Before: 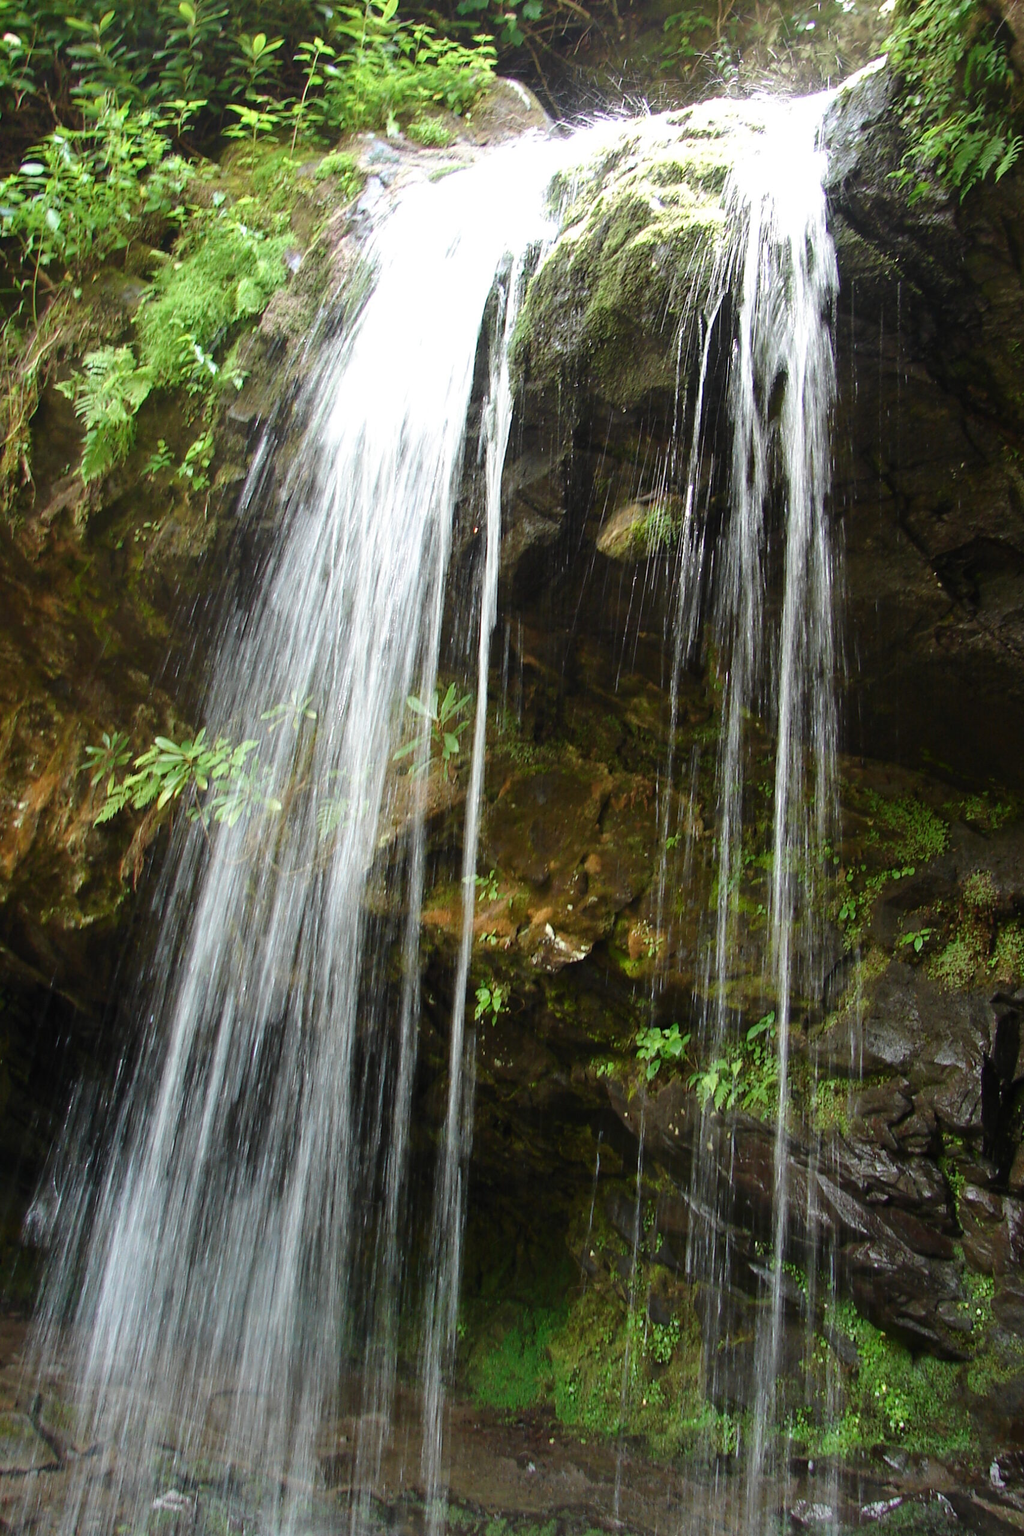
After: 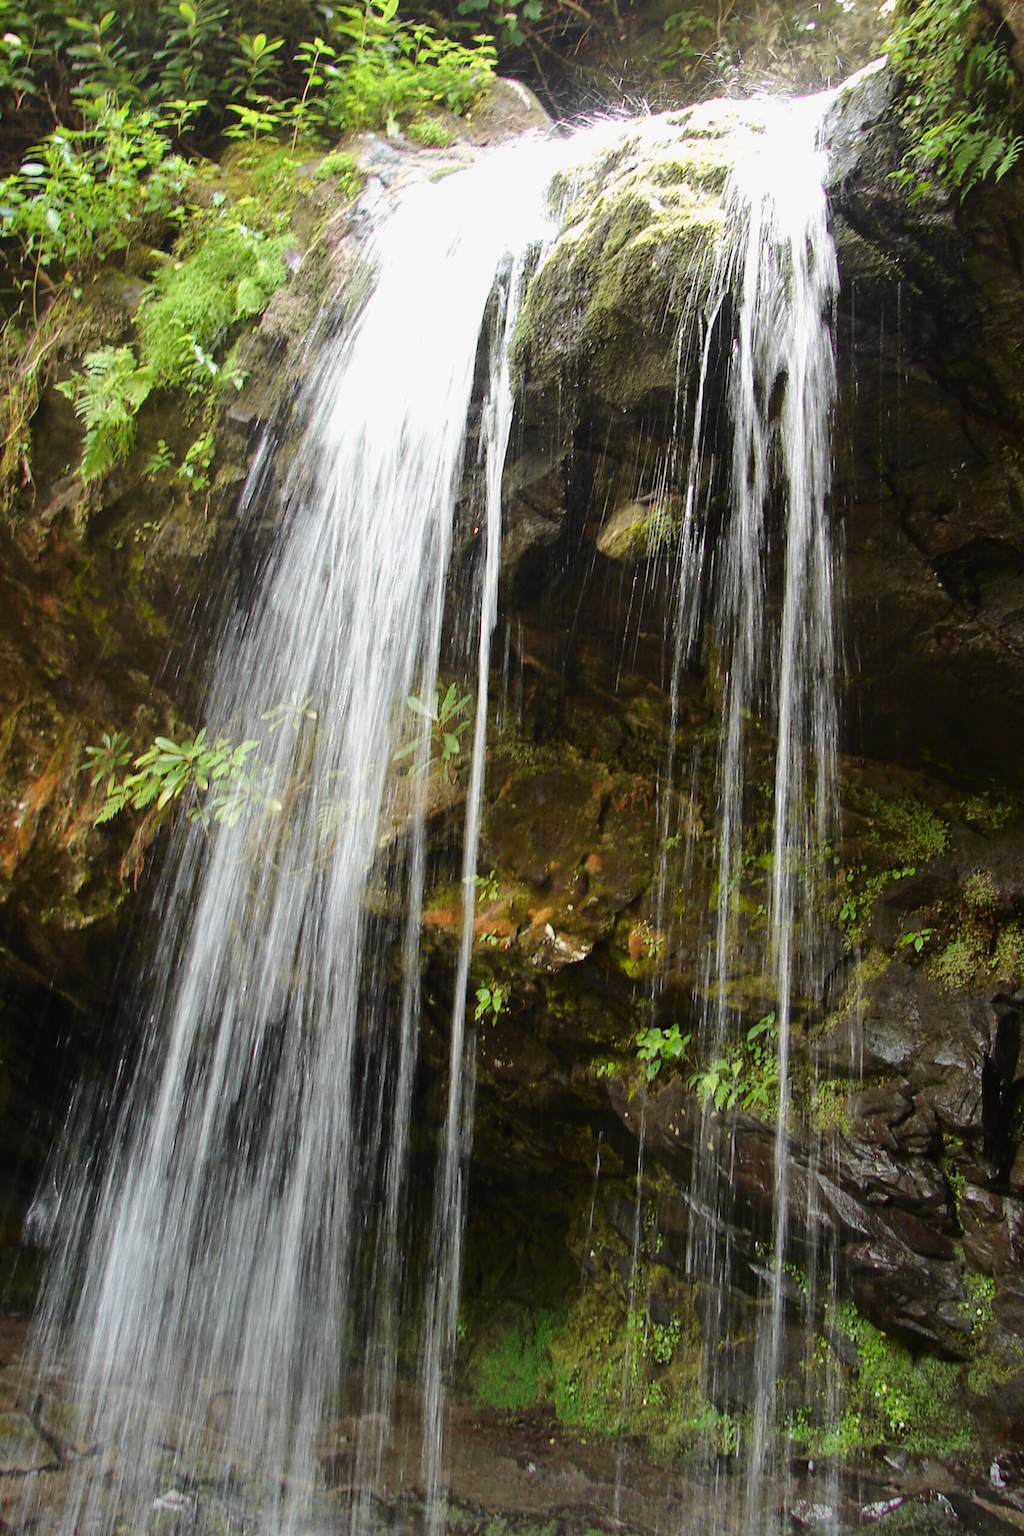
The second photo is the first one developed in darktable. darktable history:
tone curve: curves: ch0 [(0, 0.013) (0.036, 0.035) (0.274, 0.288) (0.504, 0.536) (0.844, 0.84) (1, 0.97)]; ch1 [(0, 0) (0.389, 0.403) (0.462, 0.48) (0.499, 0.5) (0.524, 0.529) (0.567, 0.603) (0.626, 0.651) (0.749, 0.781) (1, 1)]; ch2 [(0, 0) (0.464, 0.478) (0.5, 0.501) (0.533, 0.539) (0.599, 0.6) (0.704, 0.732) (1, 1)], color space Lab, independent channels, preserve colors none
